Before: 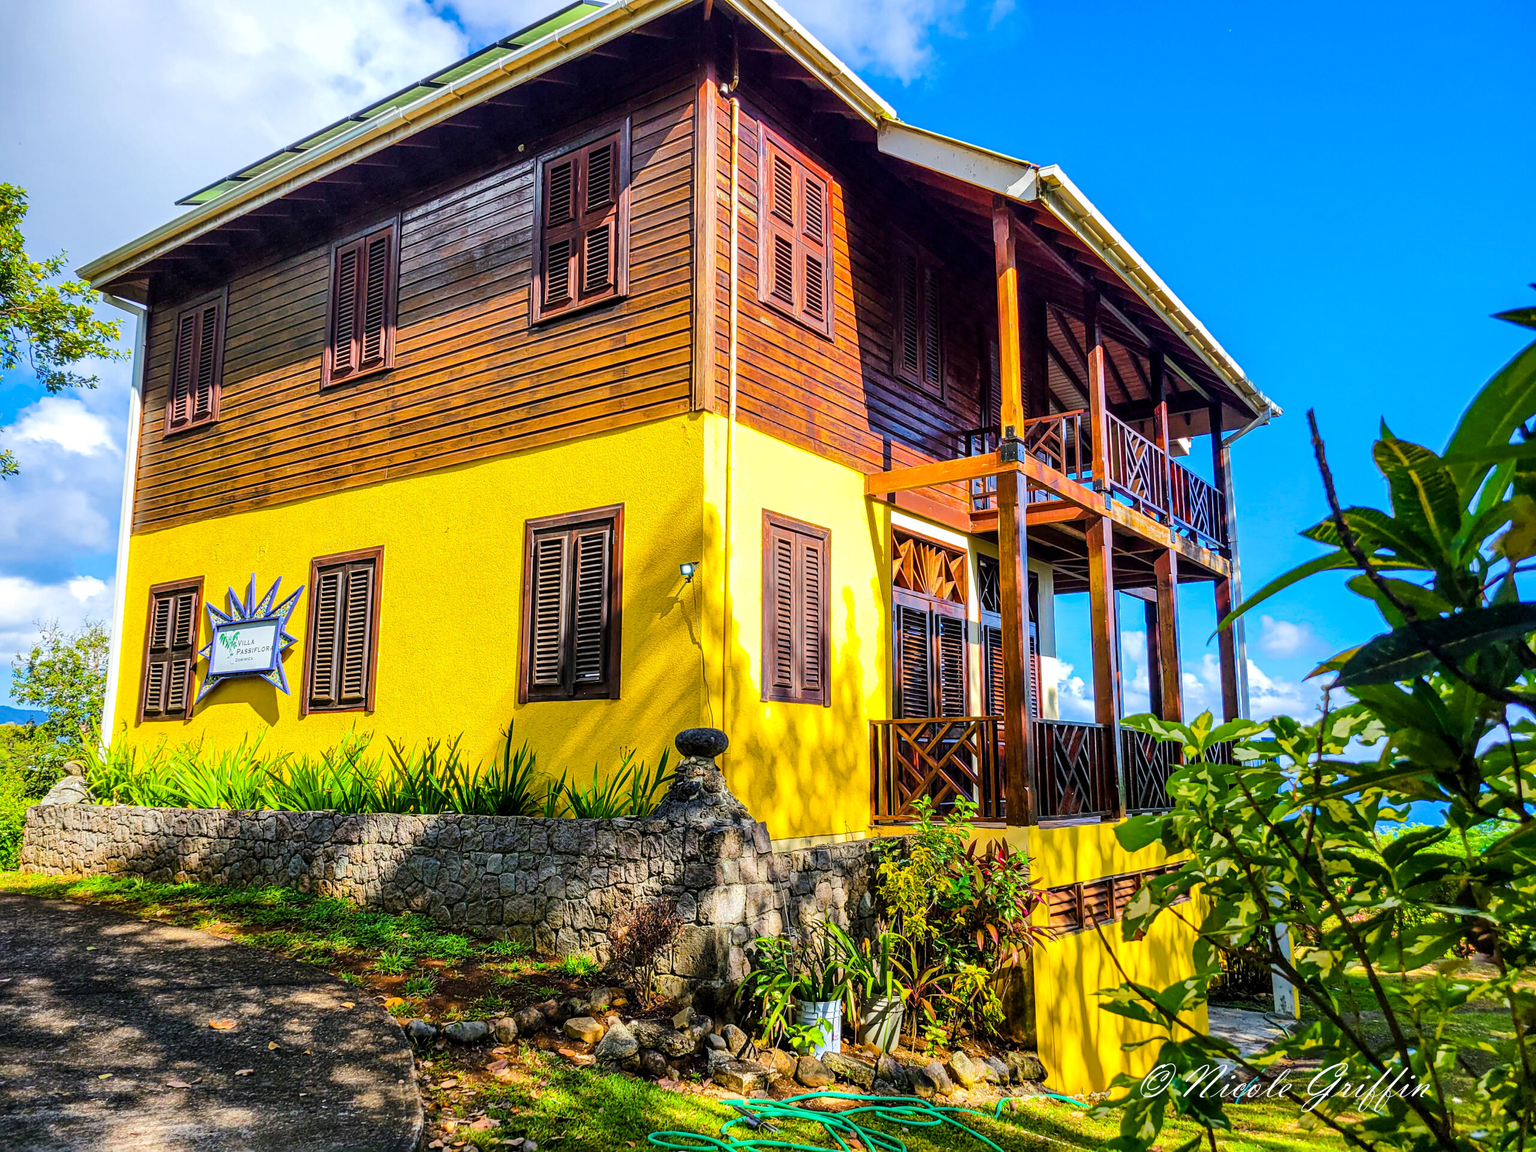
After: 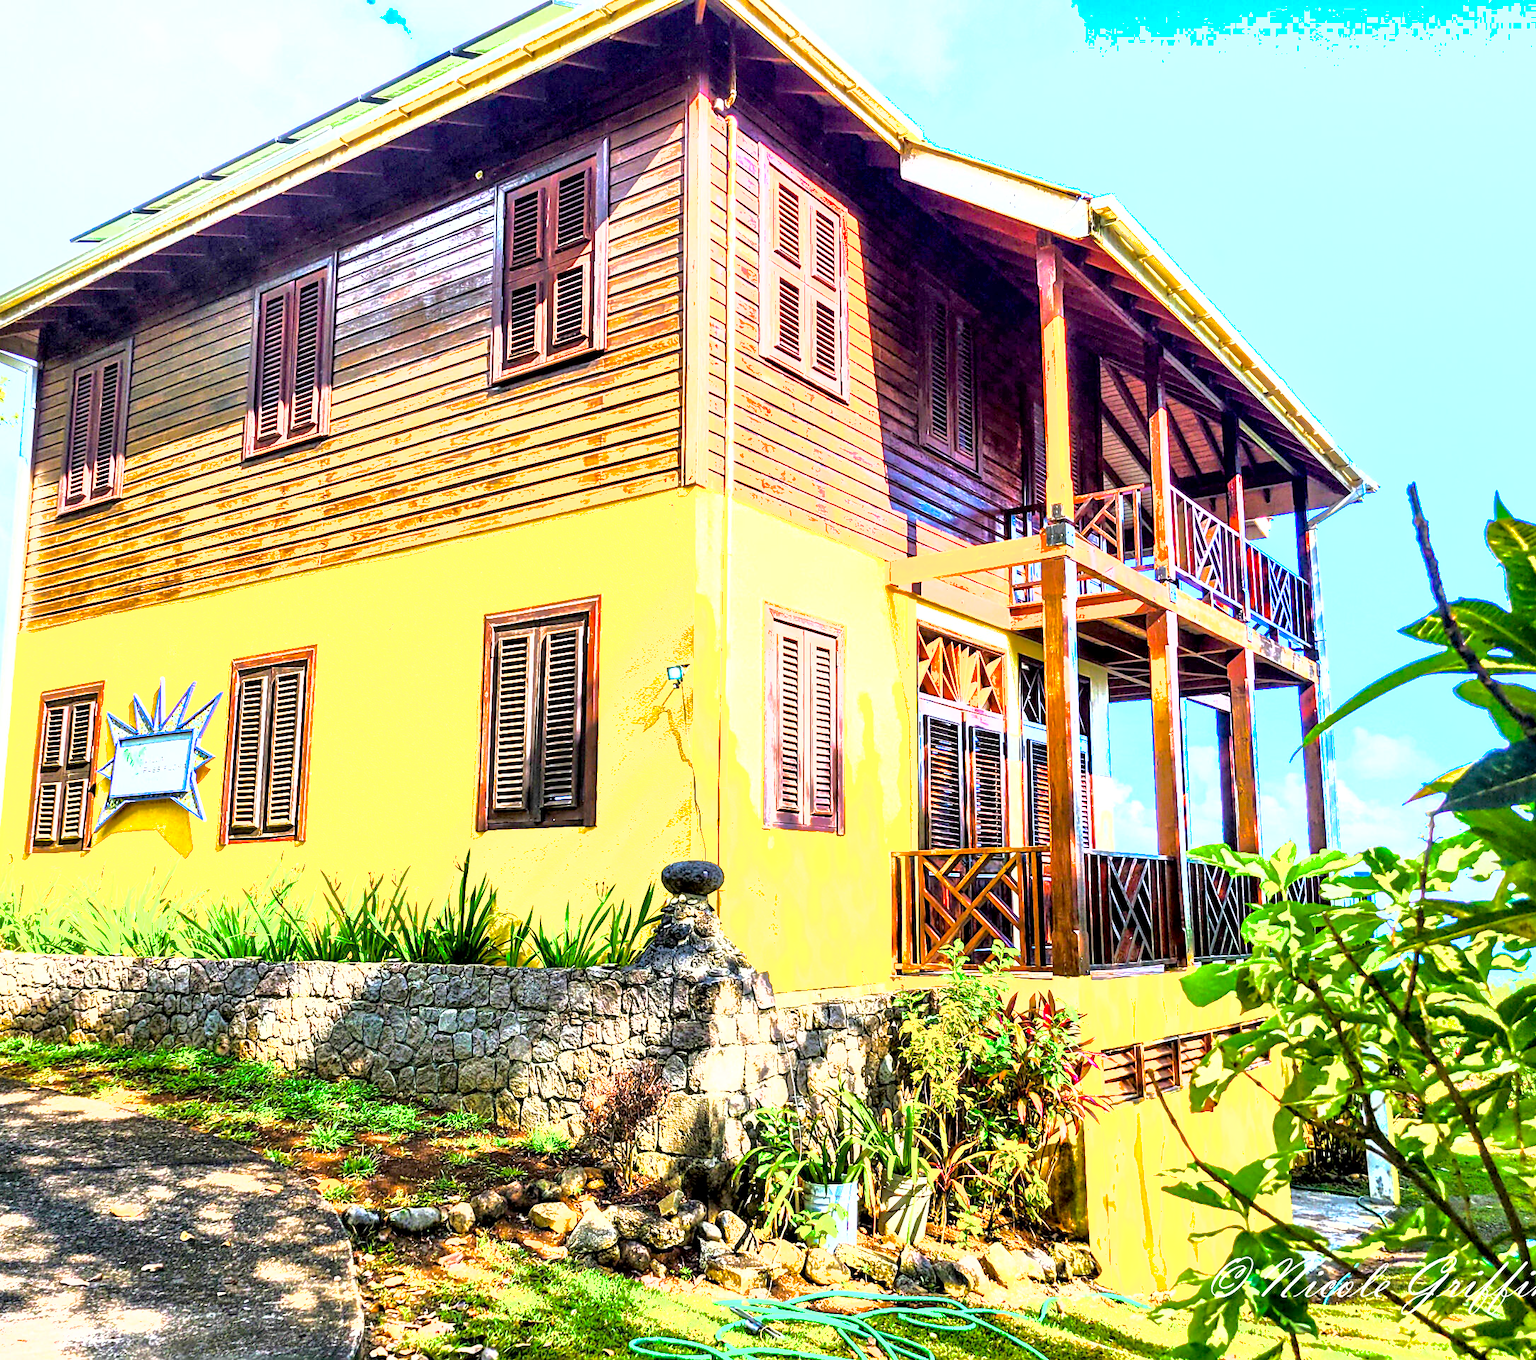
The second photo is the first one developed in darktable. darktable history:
crop: left 7.57%, right 7.801%
tone equalizer: on, module defaults
exposure: black level correction 0.002, exposure 1.995 EV, compensate highlight preservation false
shadows and highlights: shadows 30.15
